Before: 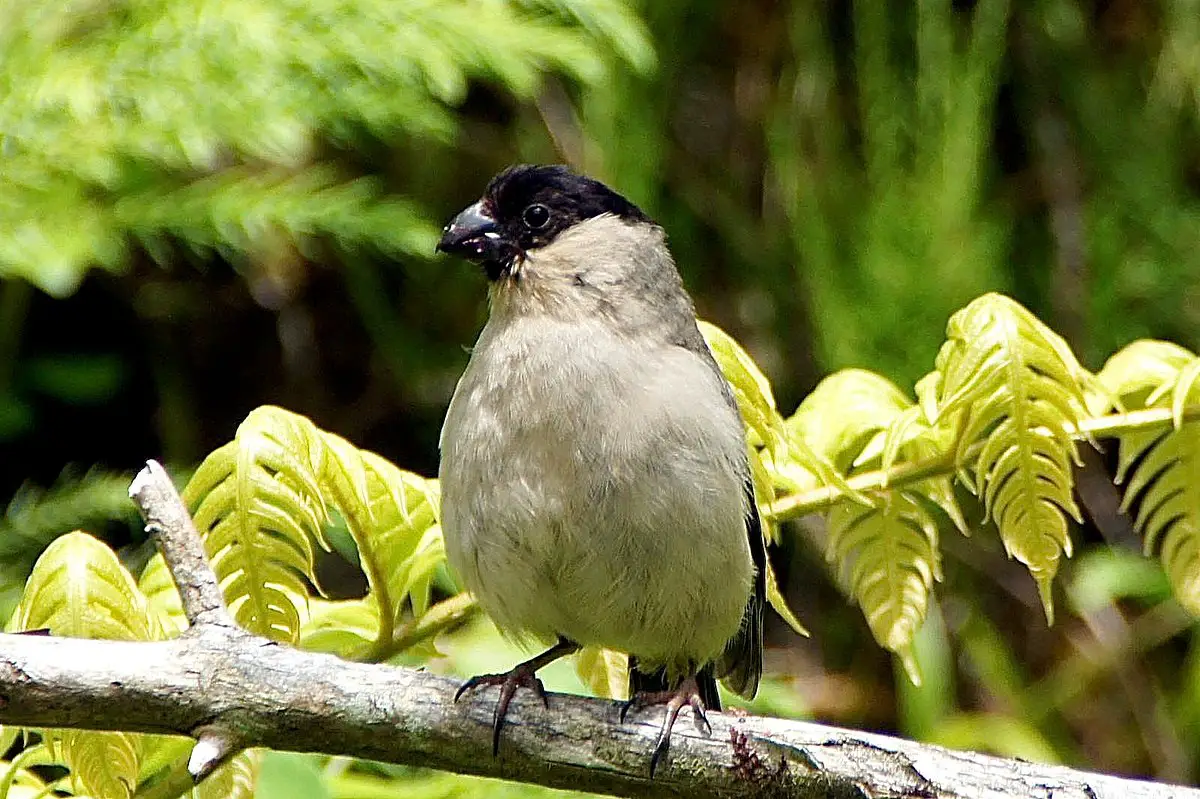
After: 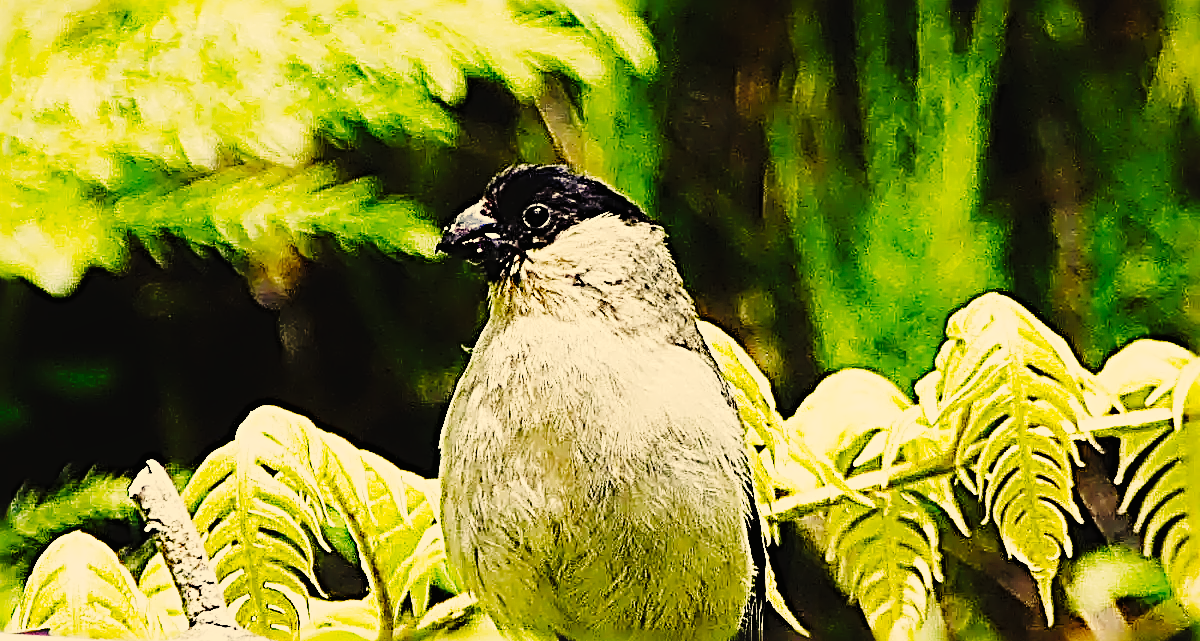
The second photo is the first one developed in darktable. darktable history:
crop: bottom 19.688%
shadows and highlights: highlights color adjustment 73.41%
tone equalizer: -8 EV -0.776 EV, -7 EV -0.697 EV, -6 EV -0.611 EV, -5 EV -0.394 EV, -3 EV 0.378 EV, -2 EV 0.6 EV, -1 EV 0.689 EV, +0 EV 0.734 EV
color correction: highlights a* 2.5, highlights b* 22.67
sharpen: radius 4.044, amount 1.999
base curve: curves: ch0 [(0, 0) (0, 0) (0.002, 0.001) (0.008, 0.003) (0.019, 0.011) (0.037, 0.037) (0.064, 0.11) (0.102, 0.232) (0.152, 0.379) (0.216, 0.524) (0.296, 0.665) (0.394, 0.789) (0.512, 0.881) (0.651, 0.945) (0.813, 0.986) (1, 1)], preserve colors none
exposure: black level correction -0.017, exposure -1.04 EV, compensate highlight preservation false
tone curve: curves: ch0 [(0, 0) (0.131, 0.116) (0.316, 0.345) (0.501, 0.584) (0.629, 0.732) (0.812, 0.888) (1, 0.974)]; ch1 [(0, 0) (0.366, 0.367) (0.475, 0.453) (0.494, 0.497) (0.504, 0.503) (0.553, 0.584) (1, 1)]; ch2 [(0, 0) (0.333, 0.346) (0.375, 0.375) (0.424, 0.43) (0.476, 0.492) (0.502, 0.501) (0.533, 0.556) (0.566, 0.599) (0.614, 0.653) (1, 1)], preserve colors none
